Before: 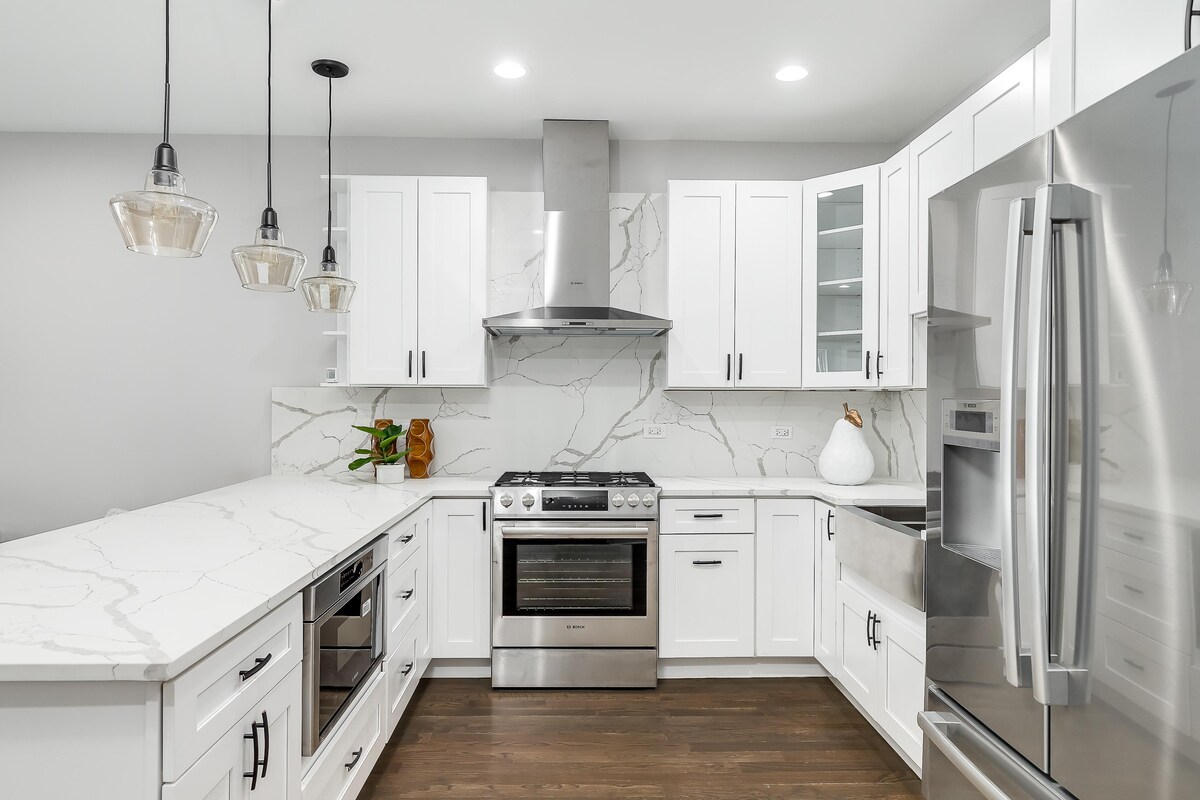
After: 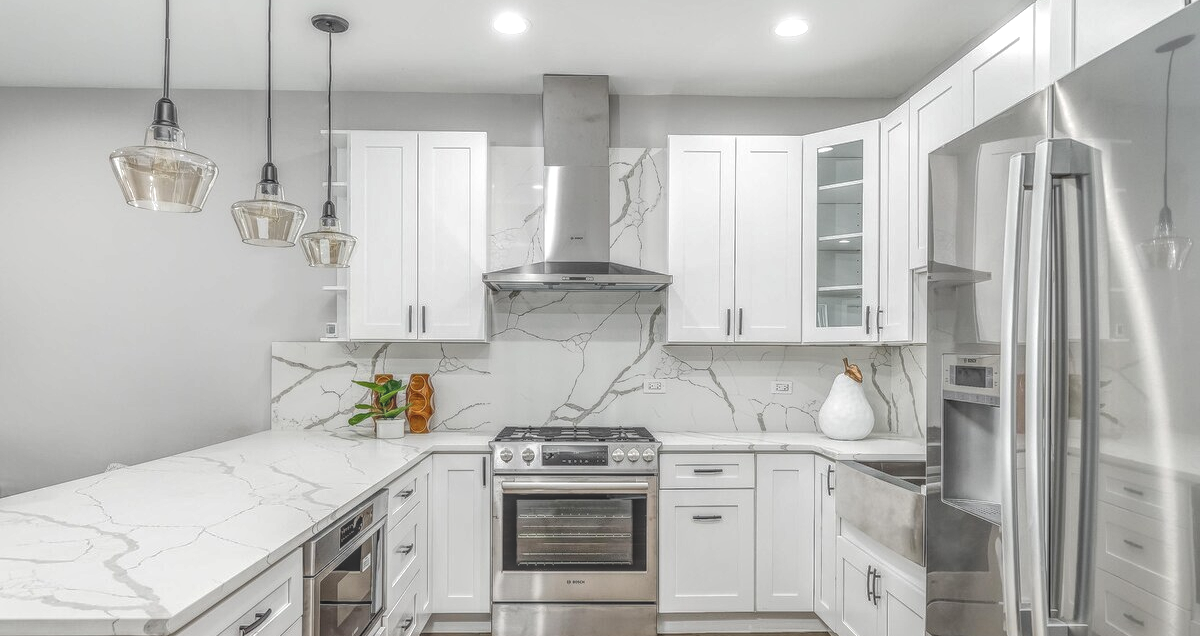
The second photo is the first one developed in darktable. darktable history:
local contrast: highlights 20%, shadows 26%, detail 199%, midtone range 0.2
crop and rotate: top 5.667%, bottom 14.753%
color calibration: illuminant same as pipeline (D50), adaptation XYZ, x 0.346, y 0.358, temperature 5021.7 K
